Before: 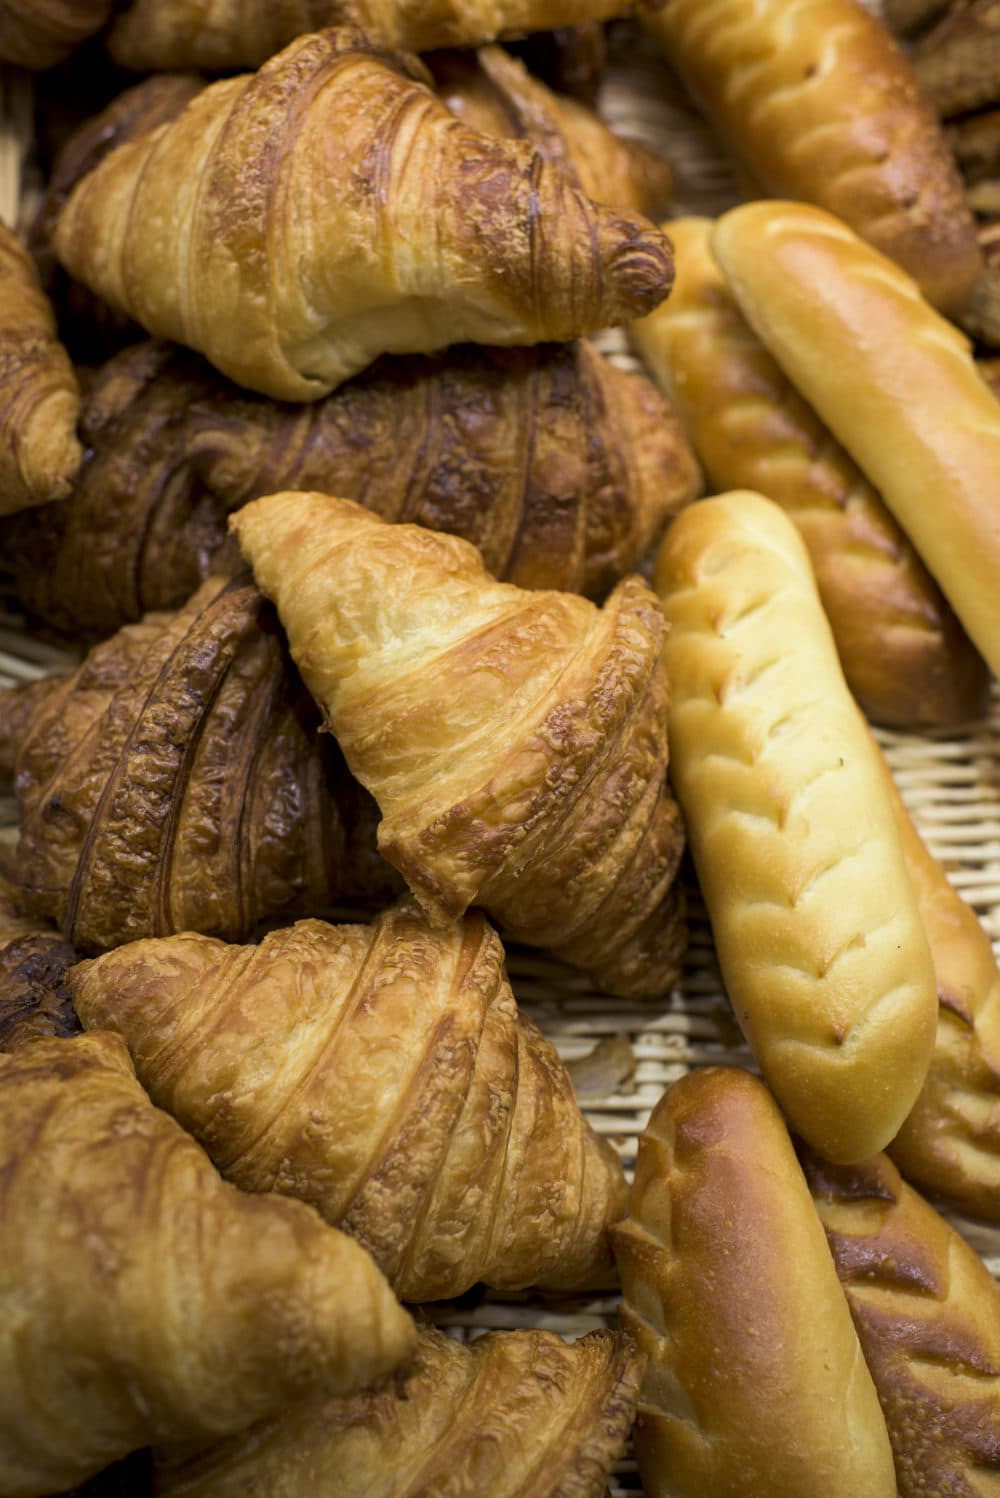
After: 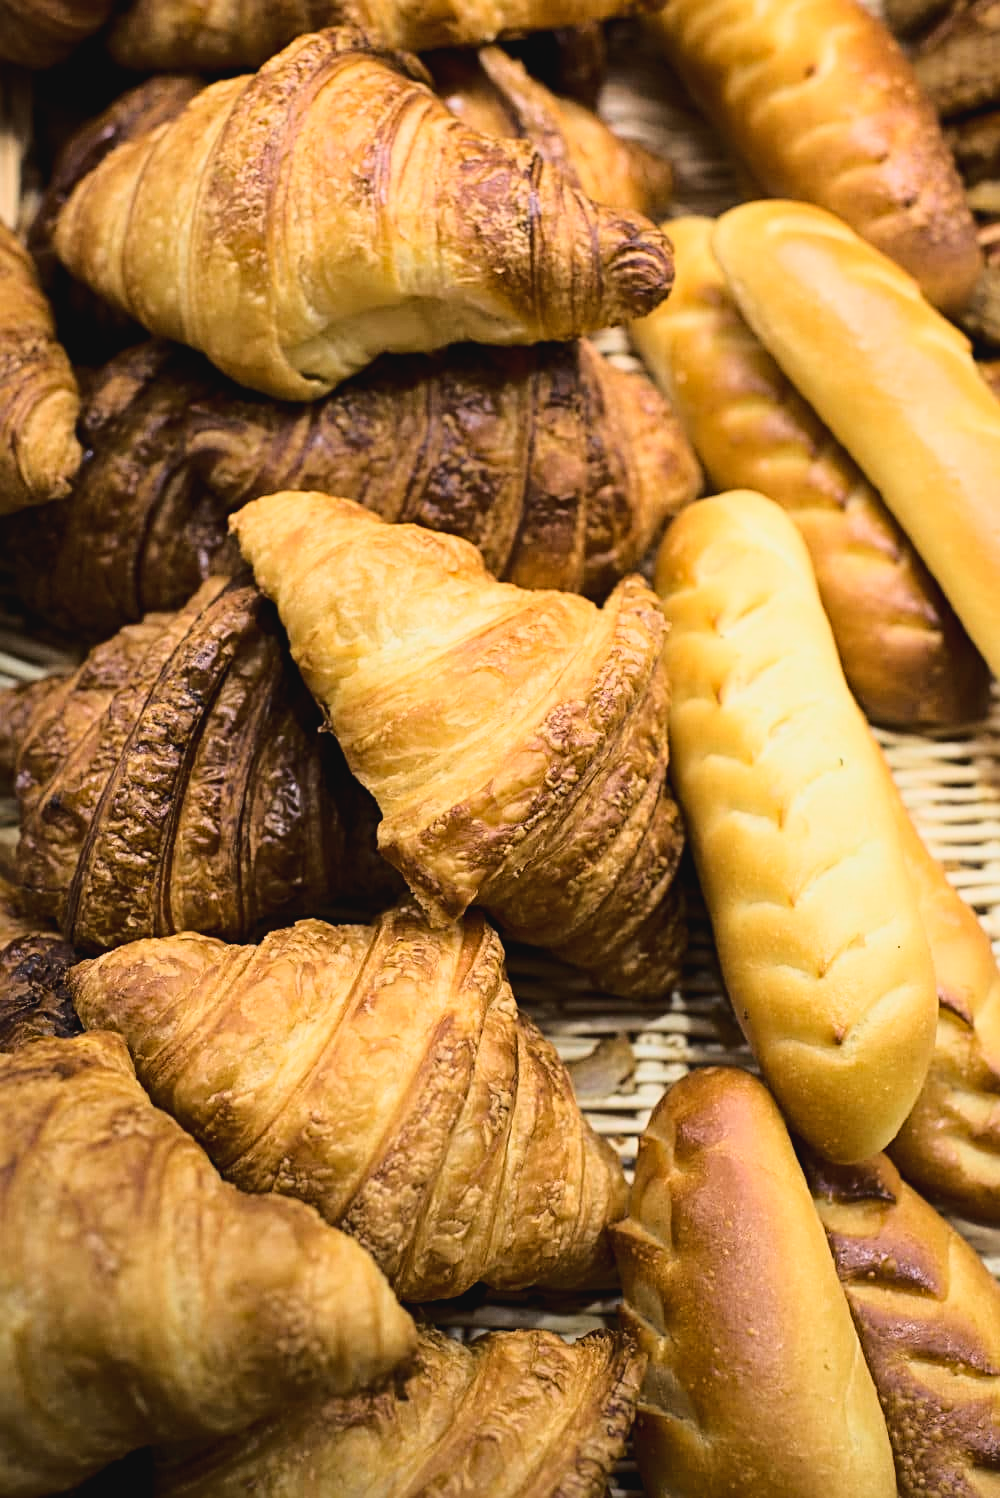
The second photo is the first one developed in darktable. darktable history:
base curve: curves: ch0 [(0, 0) (0.036, 0.037) (0.121, 0.228) (0.46, 0.76) (0.859, 0.983) (1, 1)]
contrast brightness saturation: contrast -0.088, brightness -0.033, saturation -0.107
sharpen: radius 3.092
